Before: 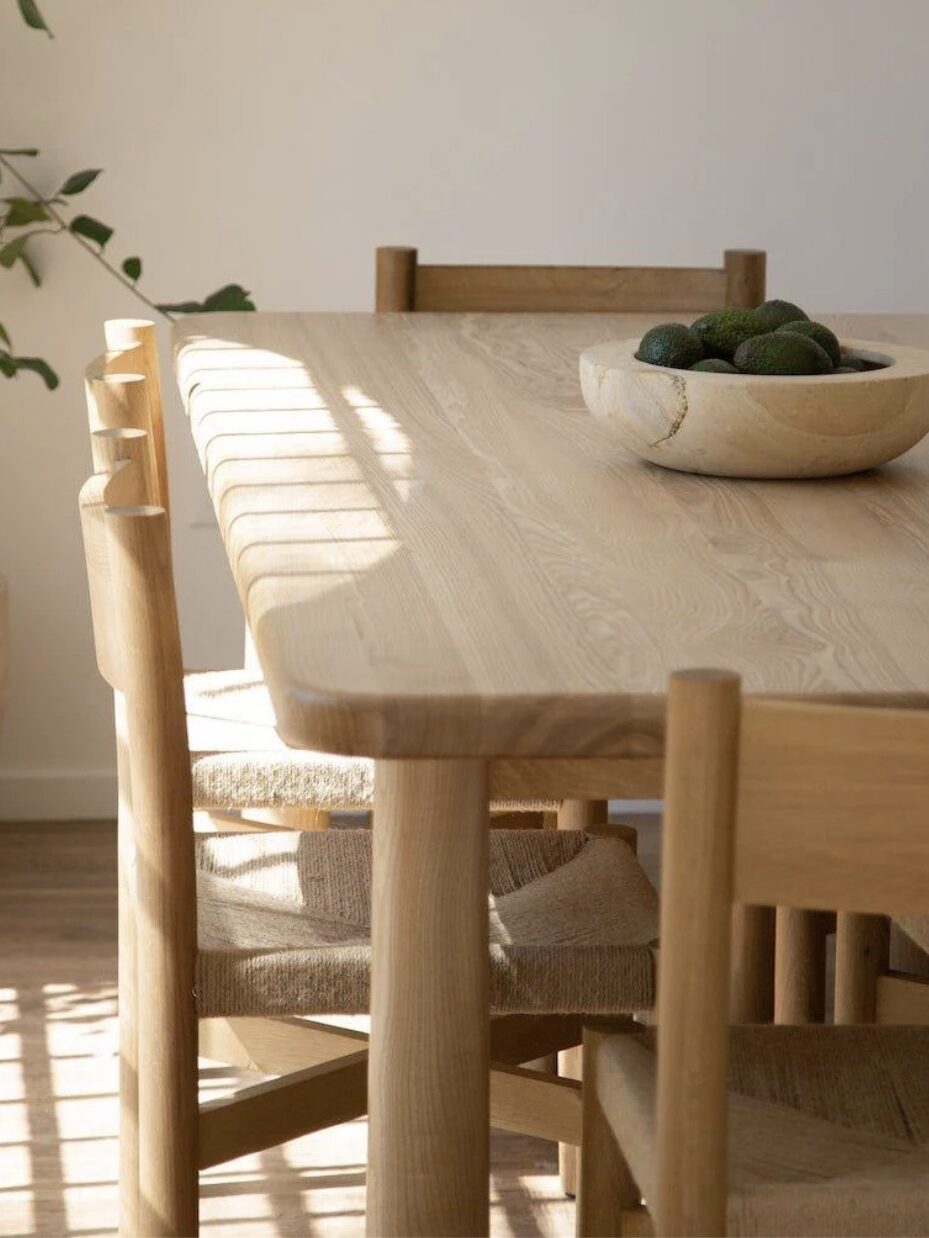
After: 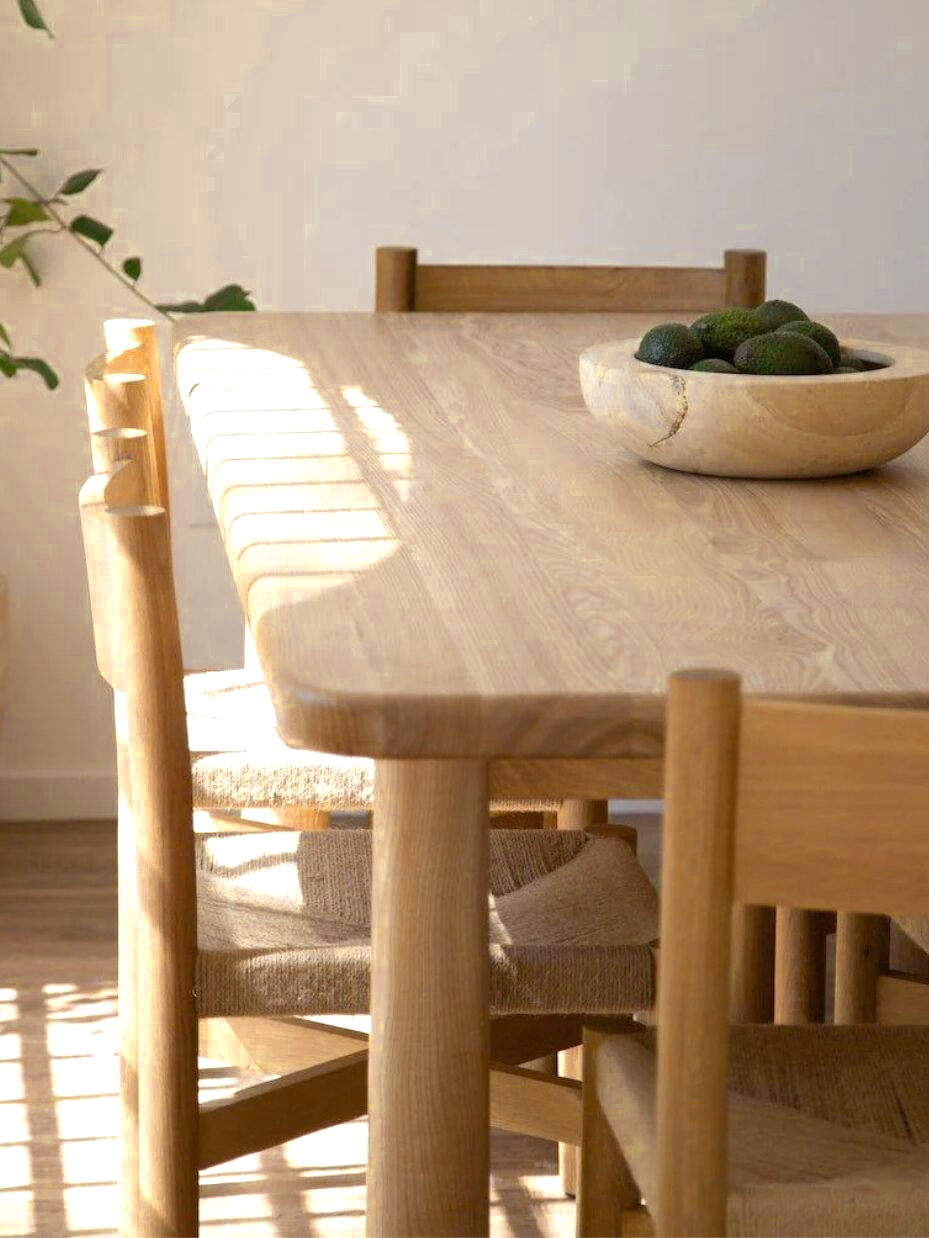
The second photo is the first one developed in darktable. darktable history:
color zones: curves: ch0 [(0, 0.485) (0.178, 0.476) (0.261, 0.623) (0.411, 0.403) (0.708, 0.603) (0.934, 0.412)]; ch1 [(0.003, 0.485) (0.149, 0.496) (0.229, 0.584) (0.326, 0.551) (0.484, 0.262) (0.757, 0.643)]
exposure: exposure 0.3 EV, compensate highlight preservation false
